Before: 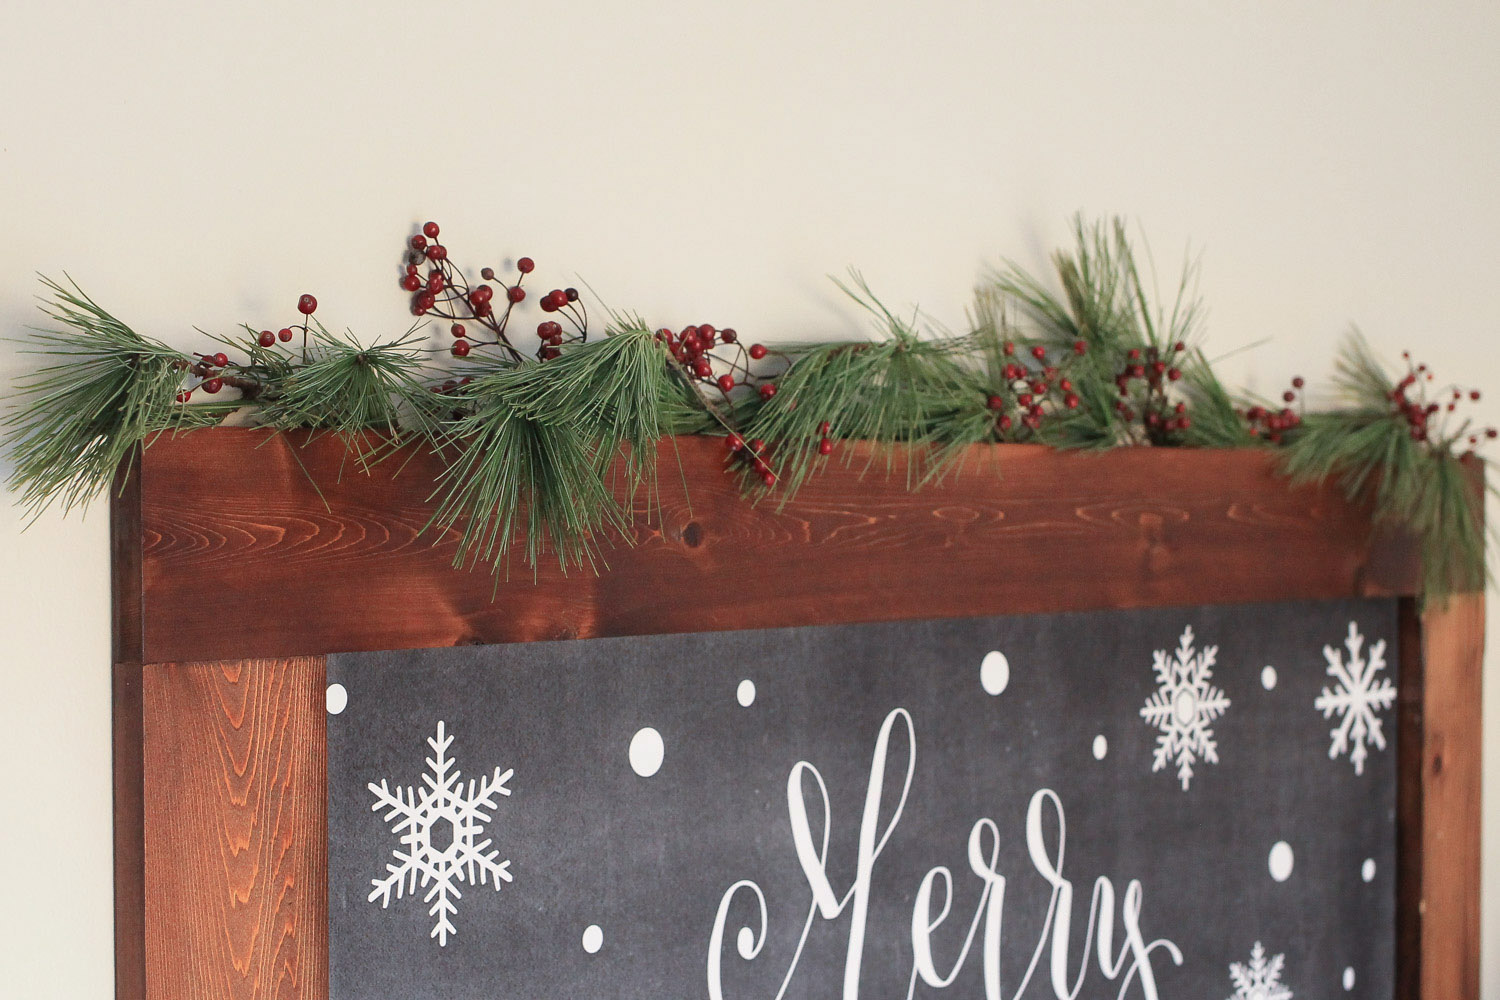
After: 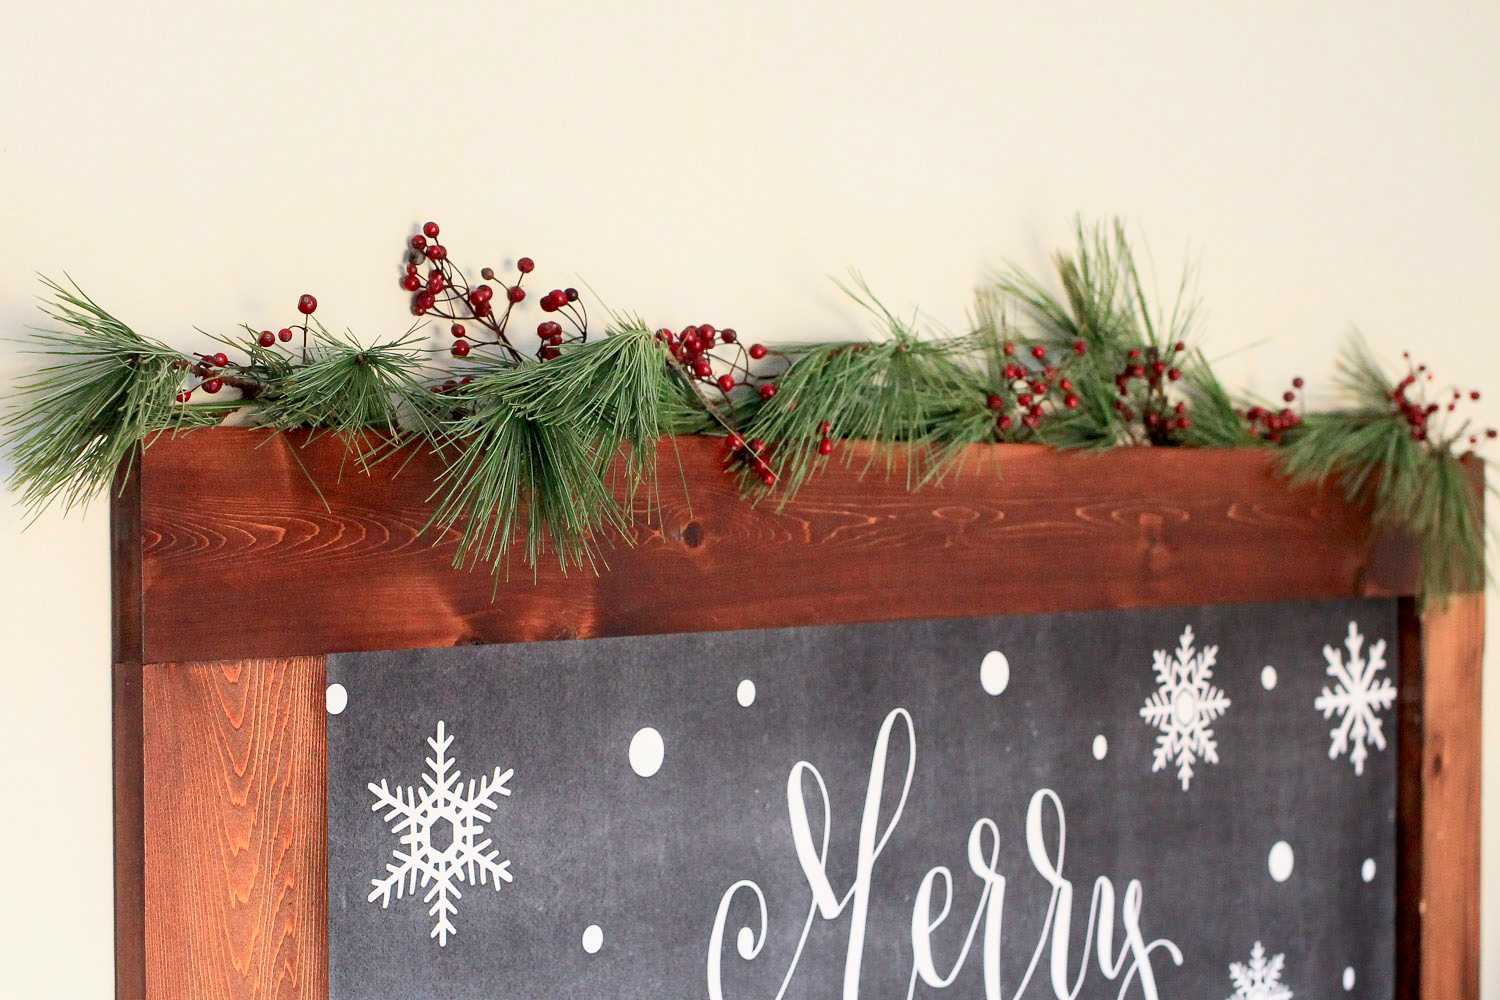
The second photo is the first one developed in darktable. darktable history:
contrast brightness saturation: contrast 0.2, brightness 0.16, saturation 0.22
exposure: black level correction 0.01, exposure 0.011 EV, compensate highlight preservation false
